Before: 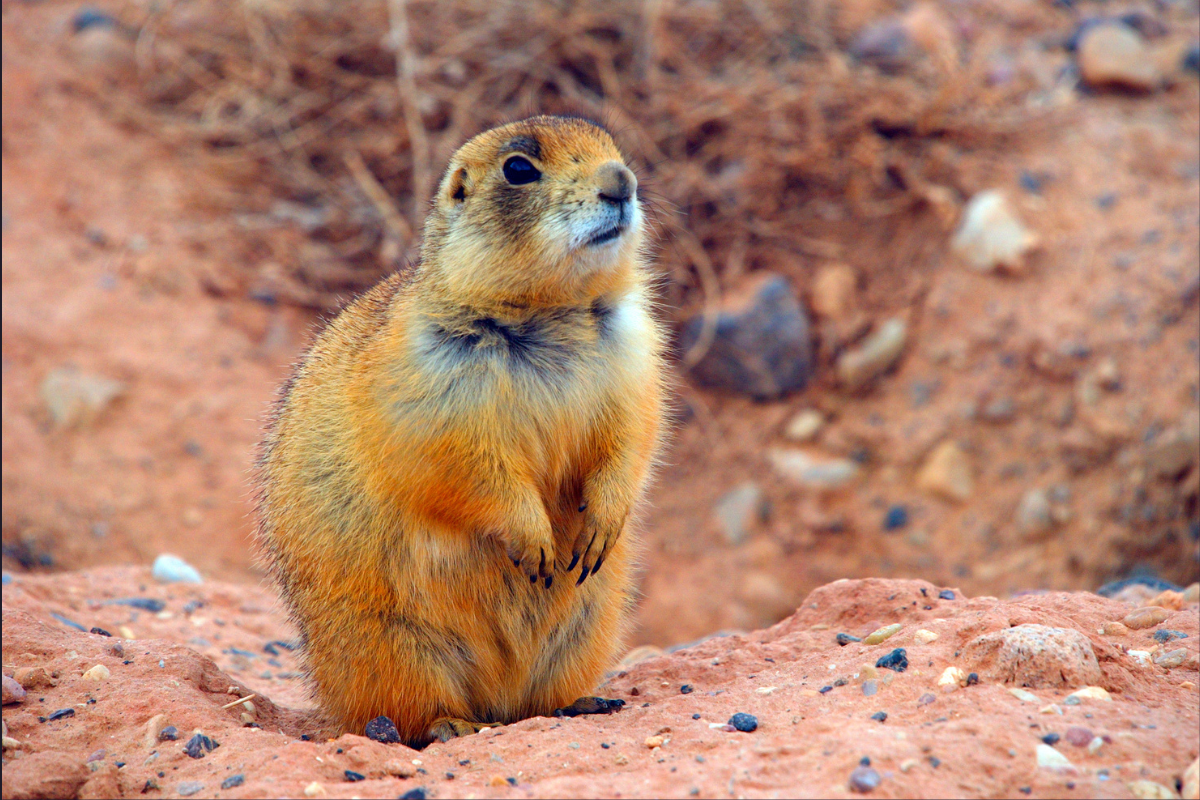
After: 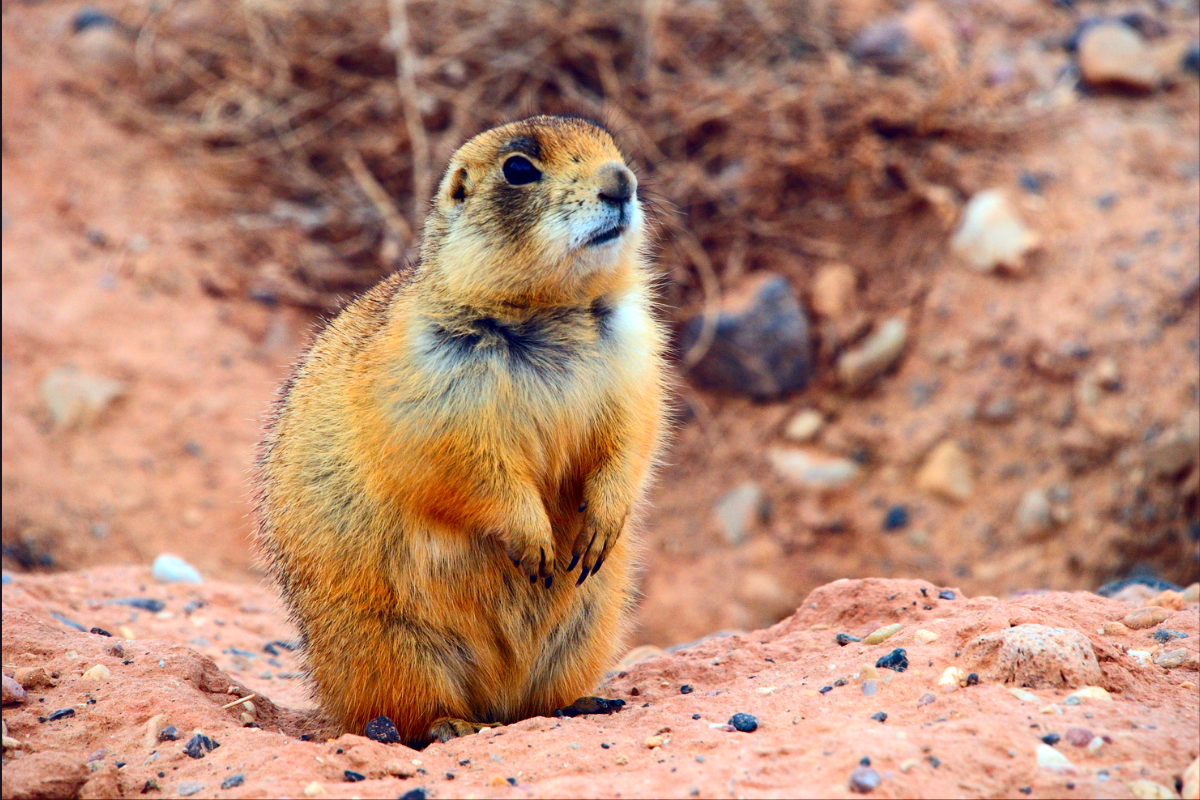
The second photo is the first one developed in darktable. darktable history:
tone curve: curves: ch0 [(0, 0) (0.055, 0.031) (0.282, 0.215) (0.729, 0.785) (1, 1)], color space Lab, independent channels
